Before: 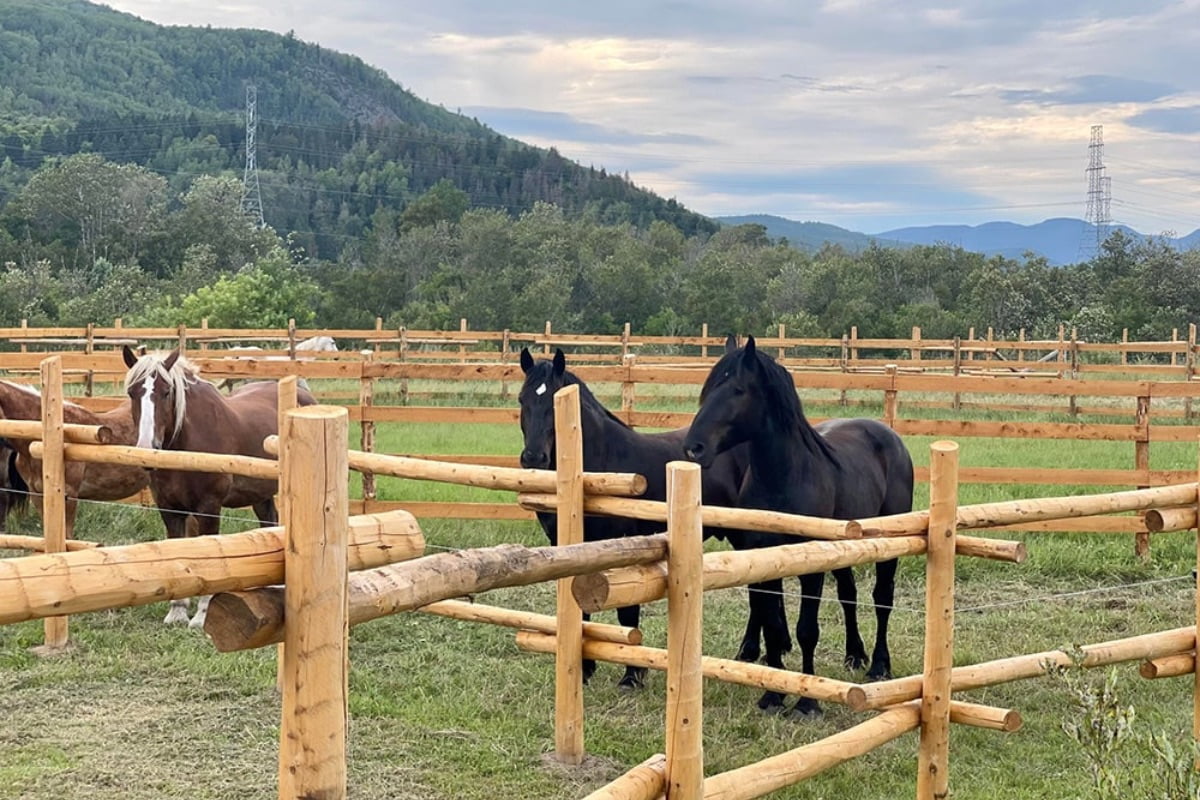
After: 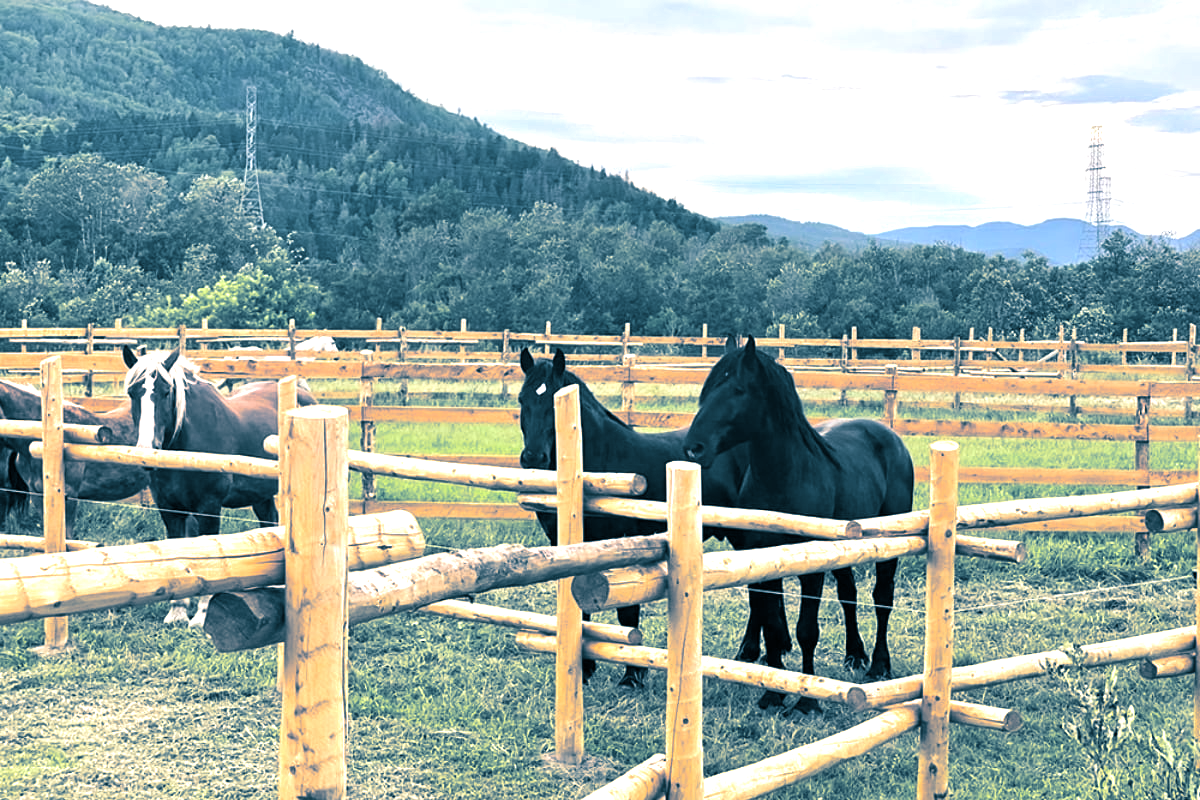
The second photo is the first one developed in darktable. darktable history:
contrast brightness saturation: brightness -0.09
exposure: black level correction 0, exposure 0.9 EV, compensate highlight preservation false
split-toning: shadows › hue 212.4°, balance -70
